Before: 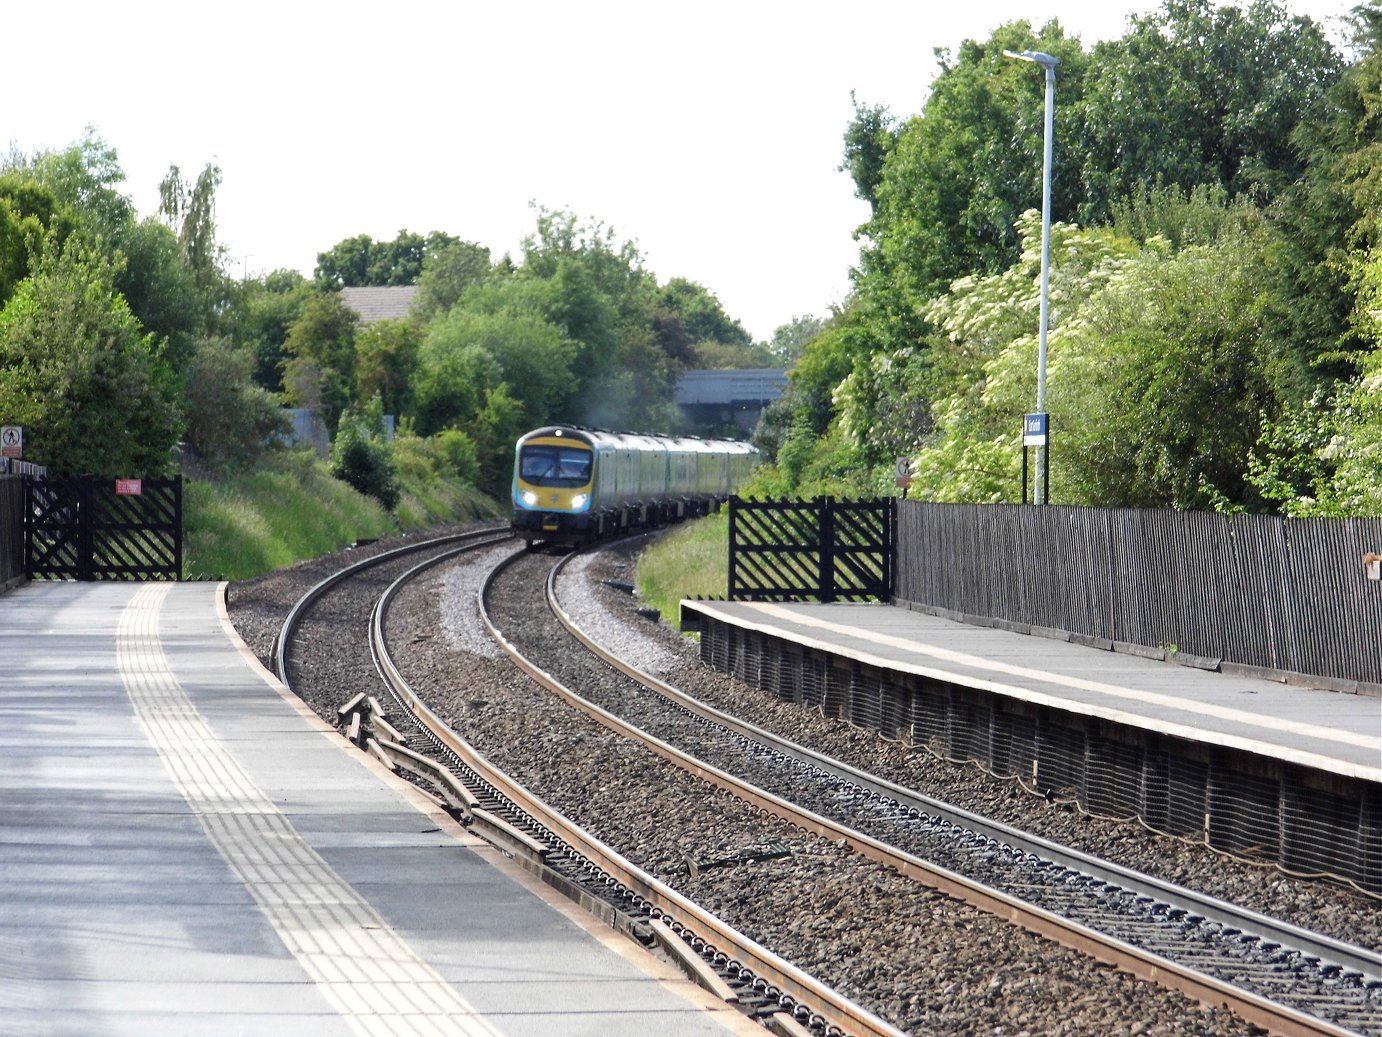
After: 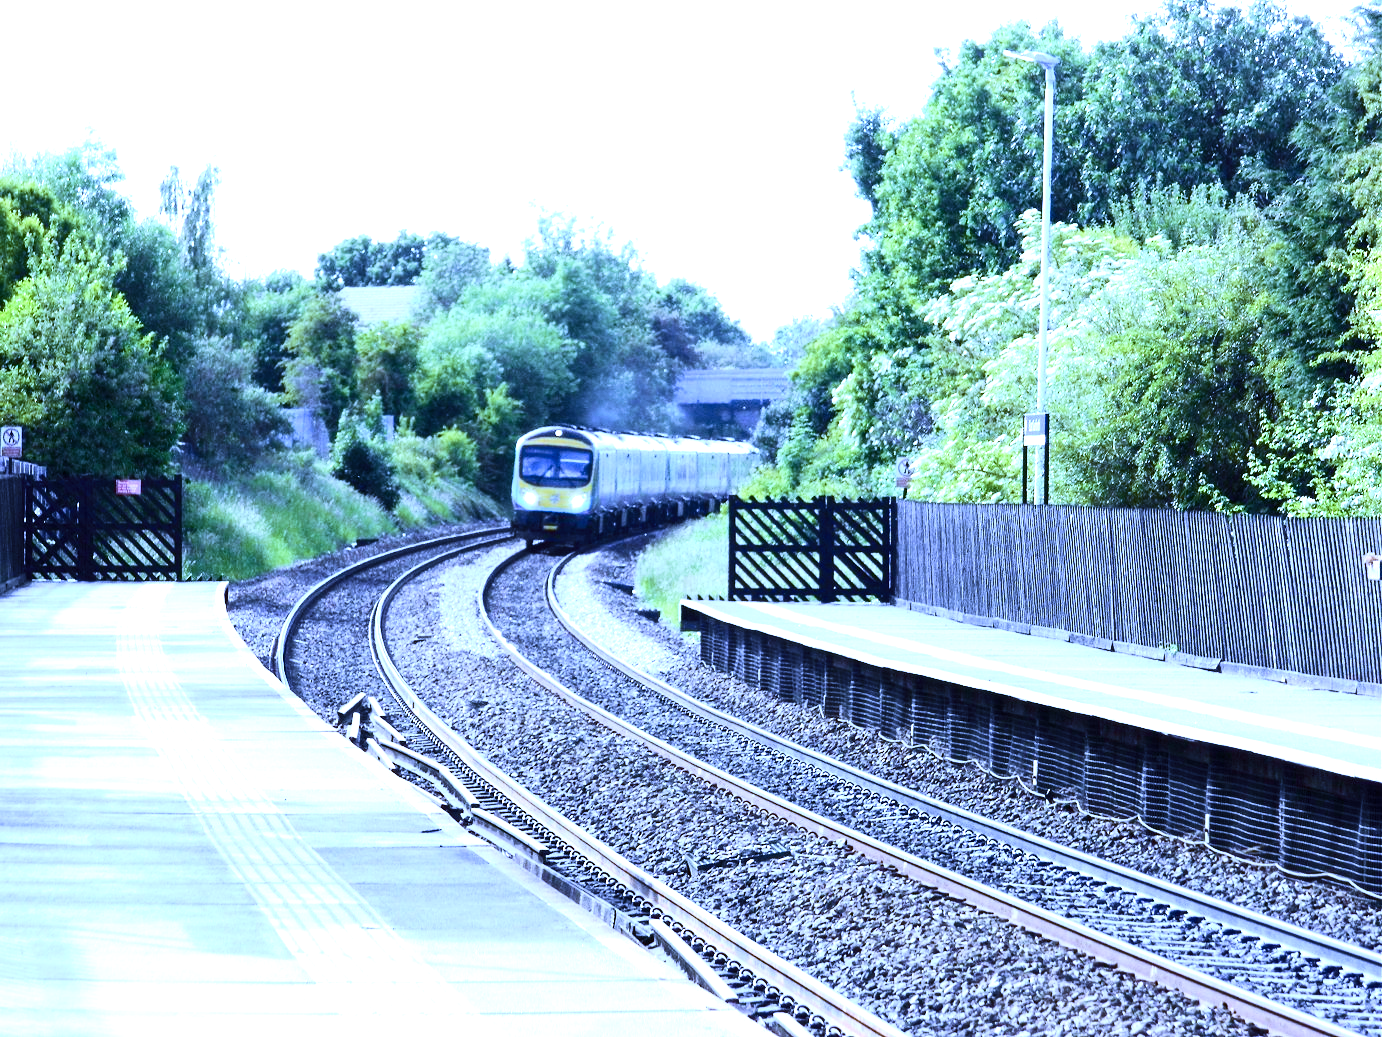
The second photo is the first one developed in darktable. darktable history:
white balance: red 0.766, blue 1.537
velvia: on, module defaults
exposure: exposure 1.061 EV, compensate highlight preservation false
contrast brightness saturation: contrast 0.28
